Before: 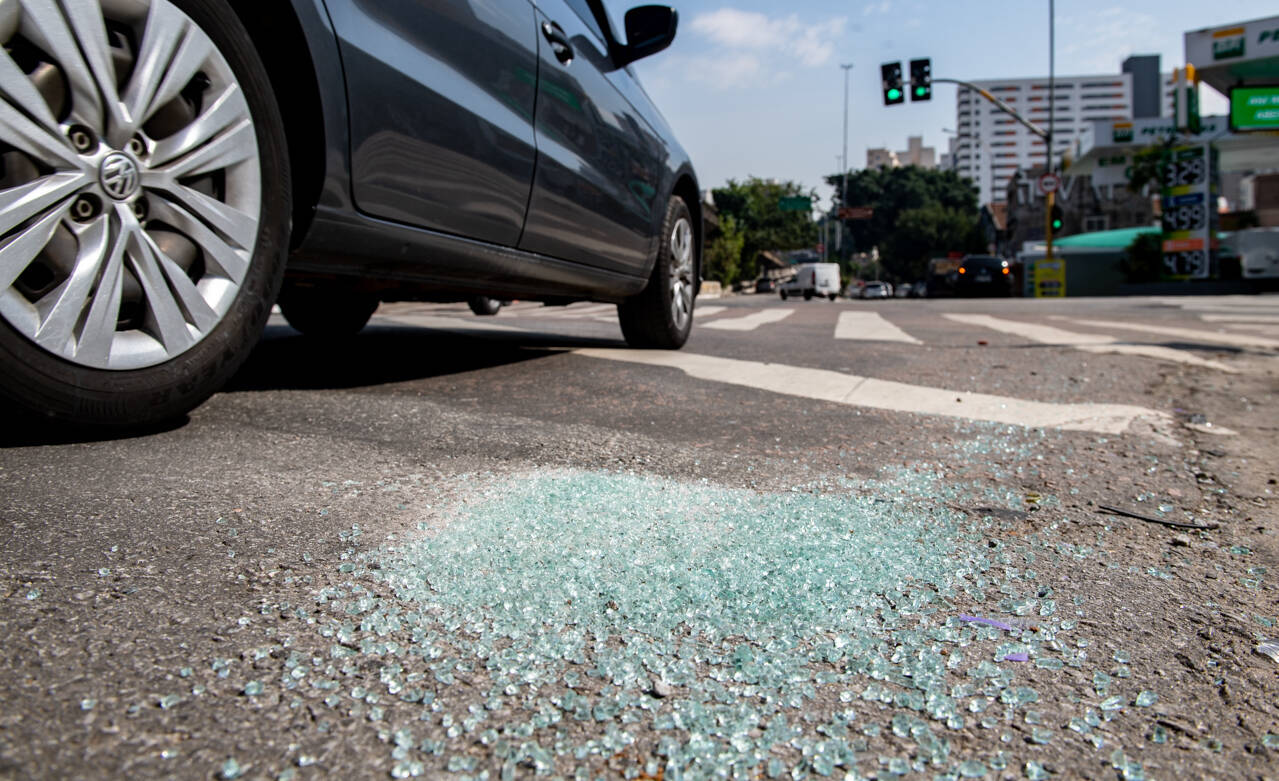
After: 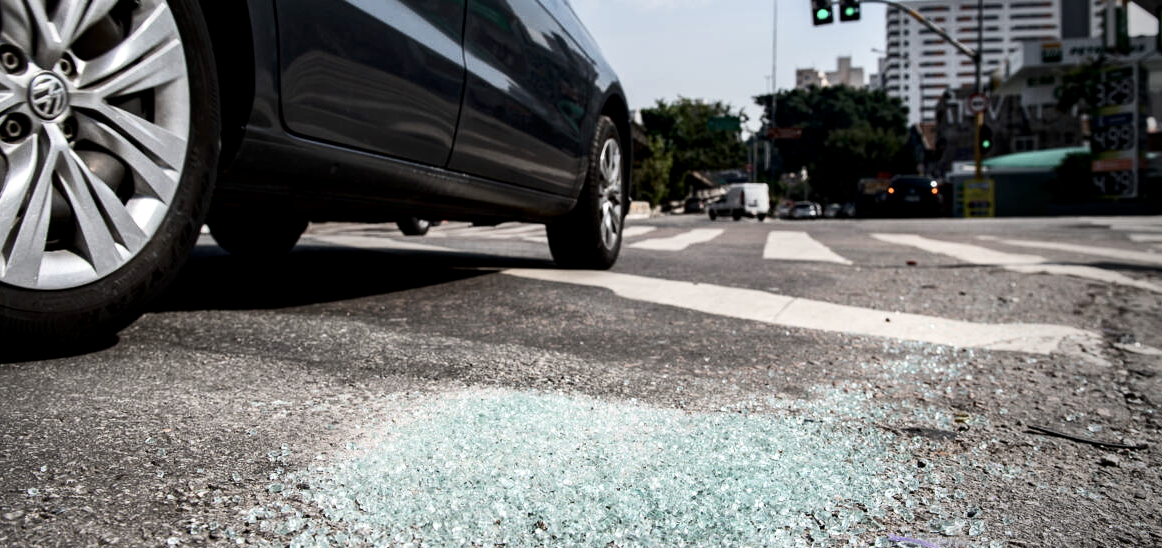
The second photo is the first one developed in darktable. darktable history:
vignetting: center (-0.15, 0.013)
contrast brightness saturation: contrast 0.25, saturation -0.31
crop: left 5.596%, top 10.314%, right 3.534%, bottom 19.395%
local contrast: highlights 100%, shadows 100%, detail 120%, midtone range 0.2
